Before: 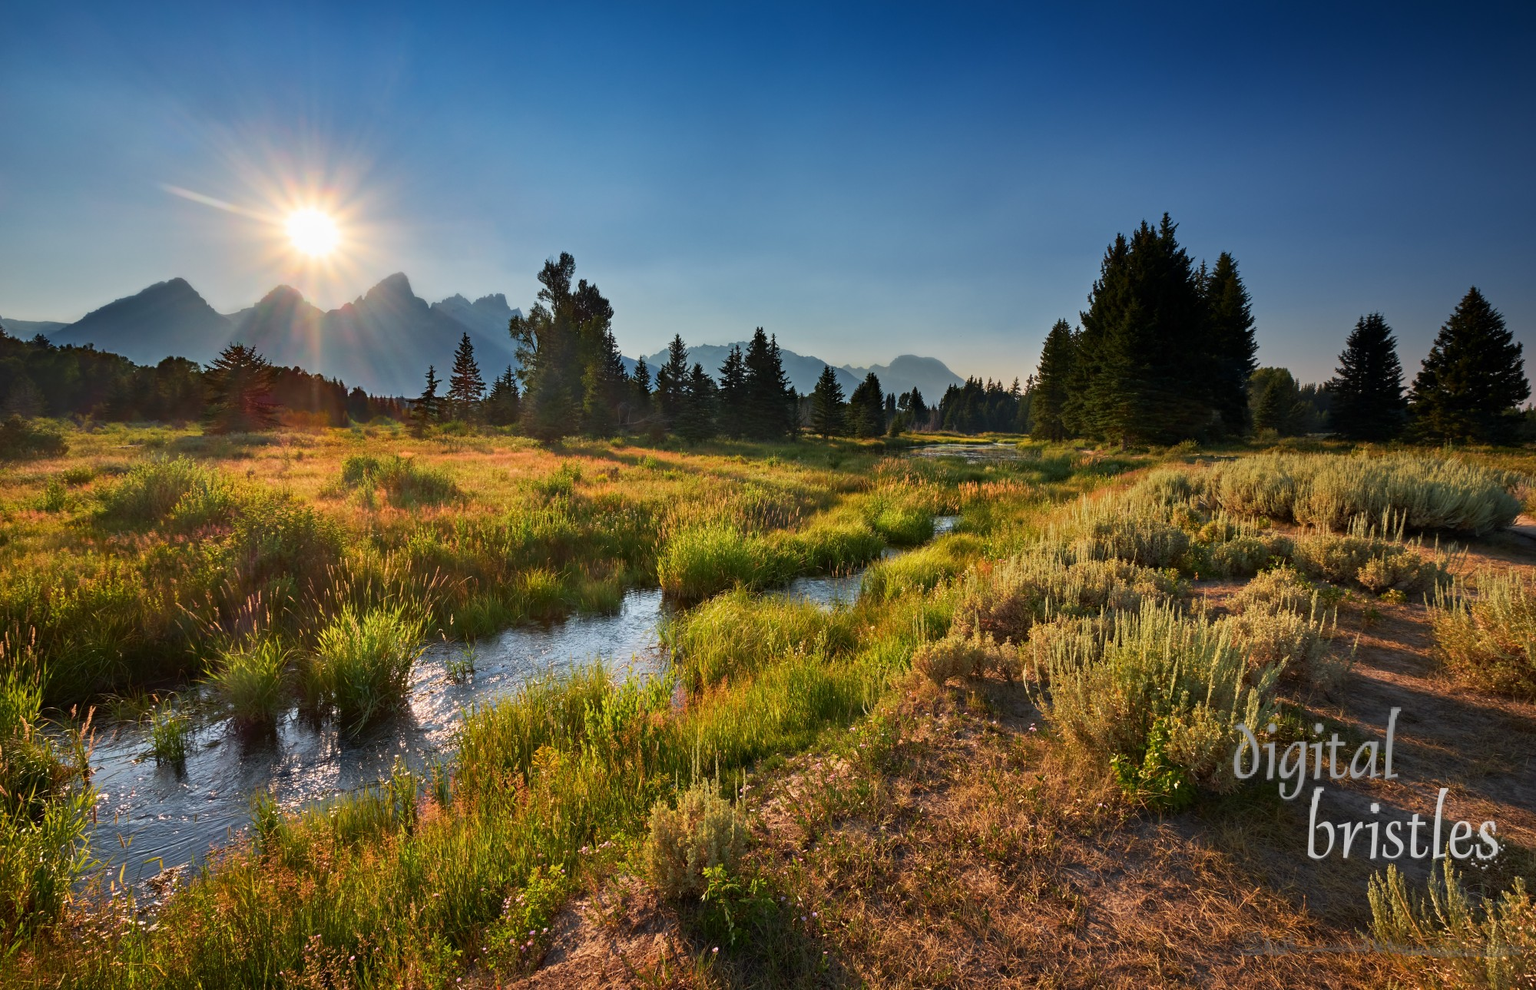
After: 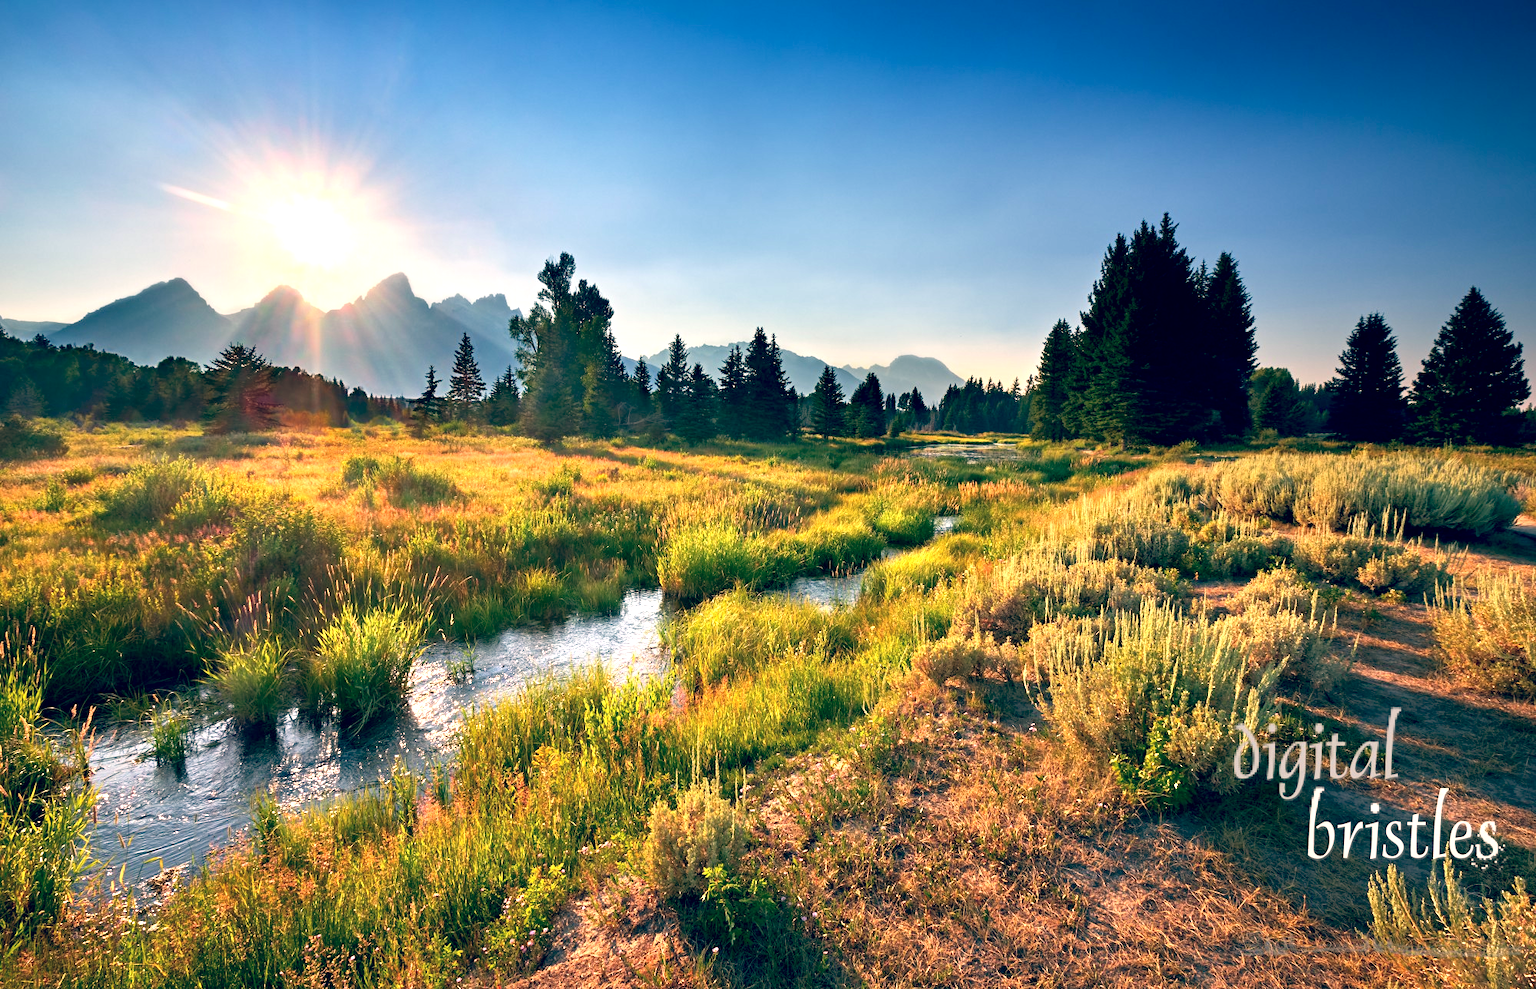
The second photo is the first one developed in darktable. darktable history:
exposure: black level correction 0.01, exposure 1 EV, compensate highlight preservation false
color balance: lift [1.006, 0.985, 1.002, 1.015], gamma [1, 0.953, 1.008, 1.047], gain [1.076, 1.13, 1.004, 0.87]
